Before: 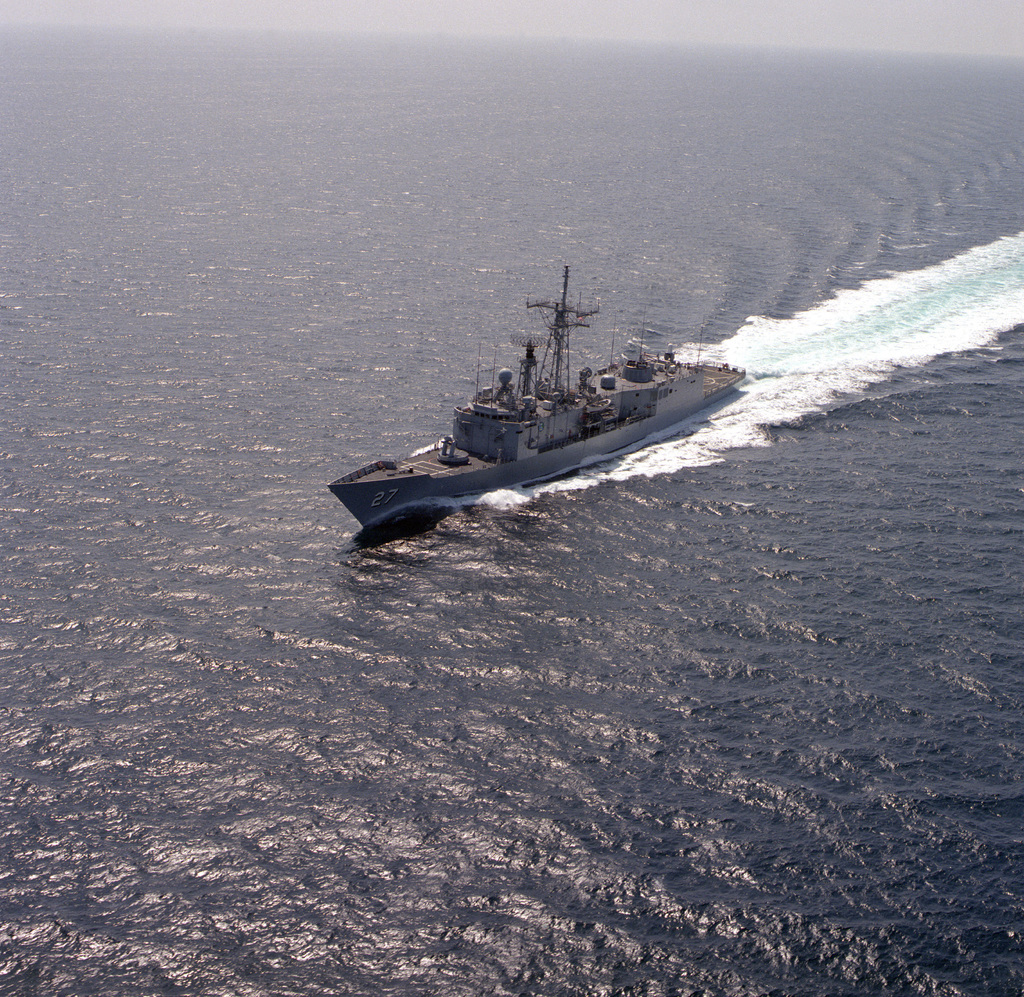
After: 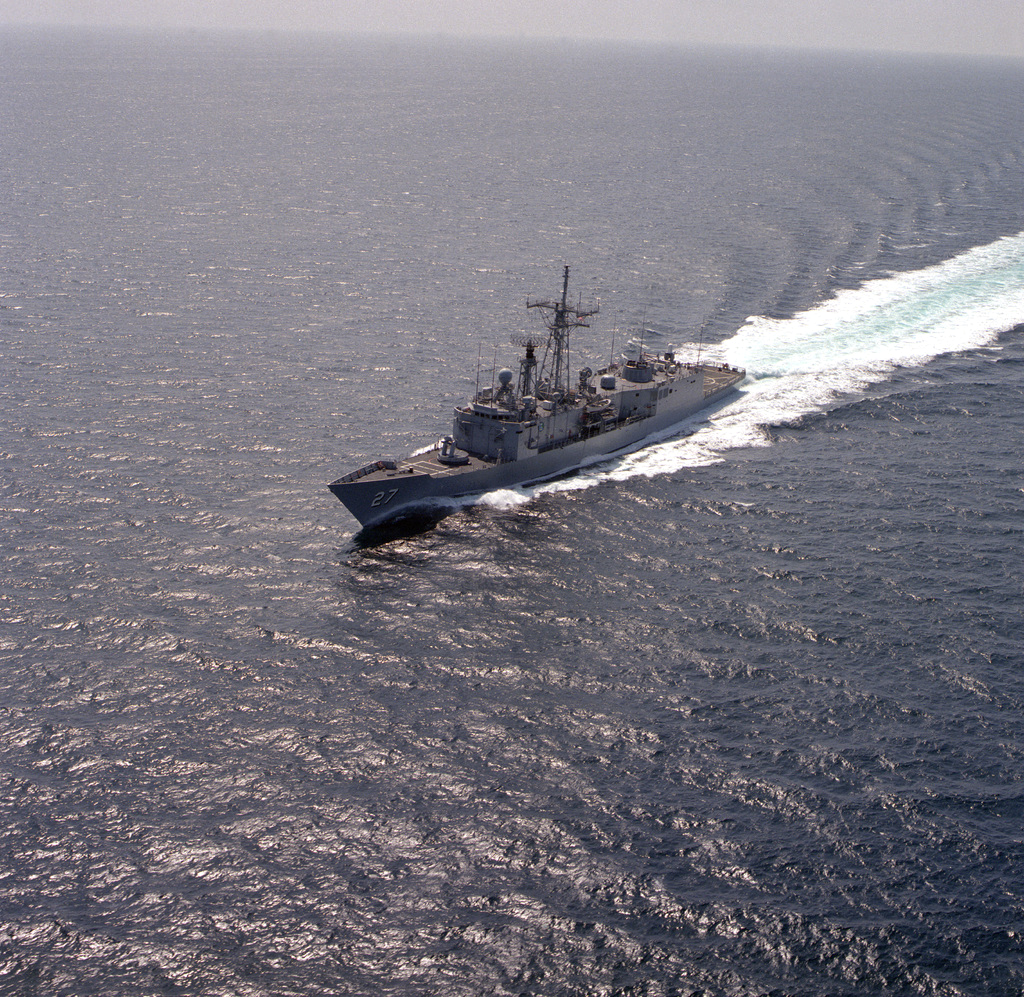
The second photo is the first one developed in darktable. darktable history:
shadows and highlights: shadows 11.74, white point adjustment 1.18, soften with gaussian
